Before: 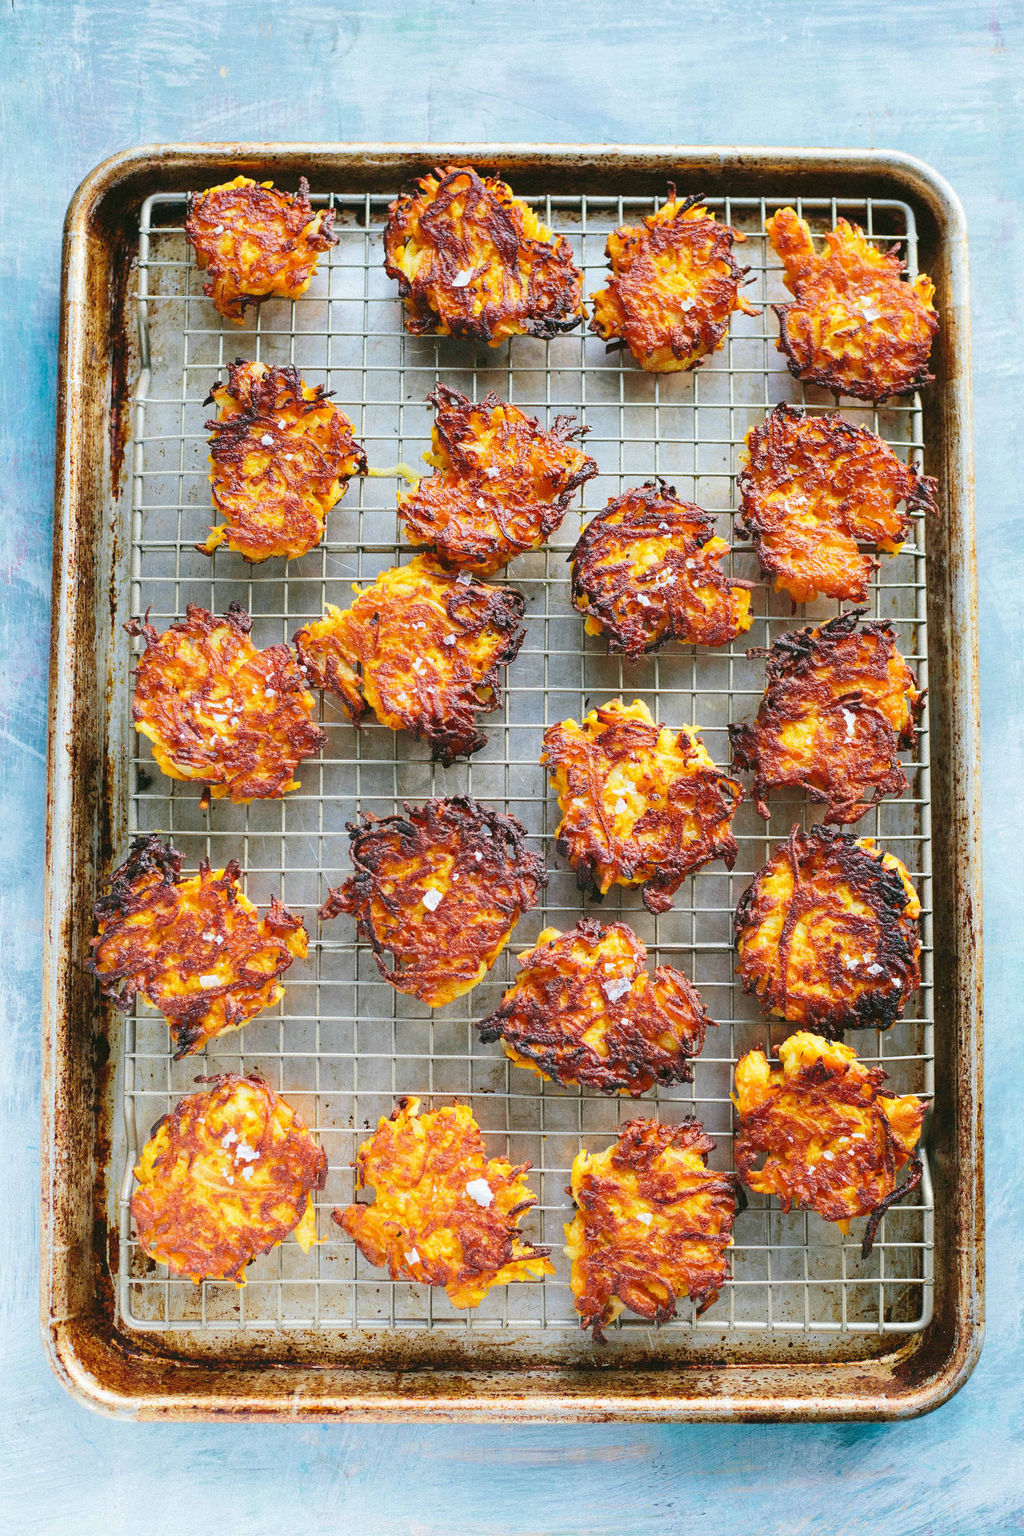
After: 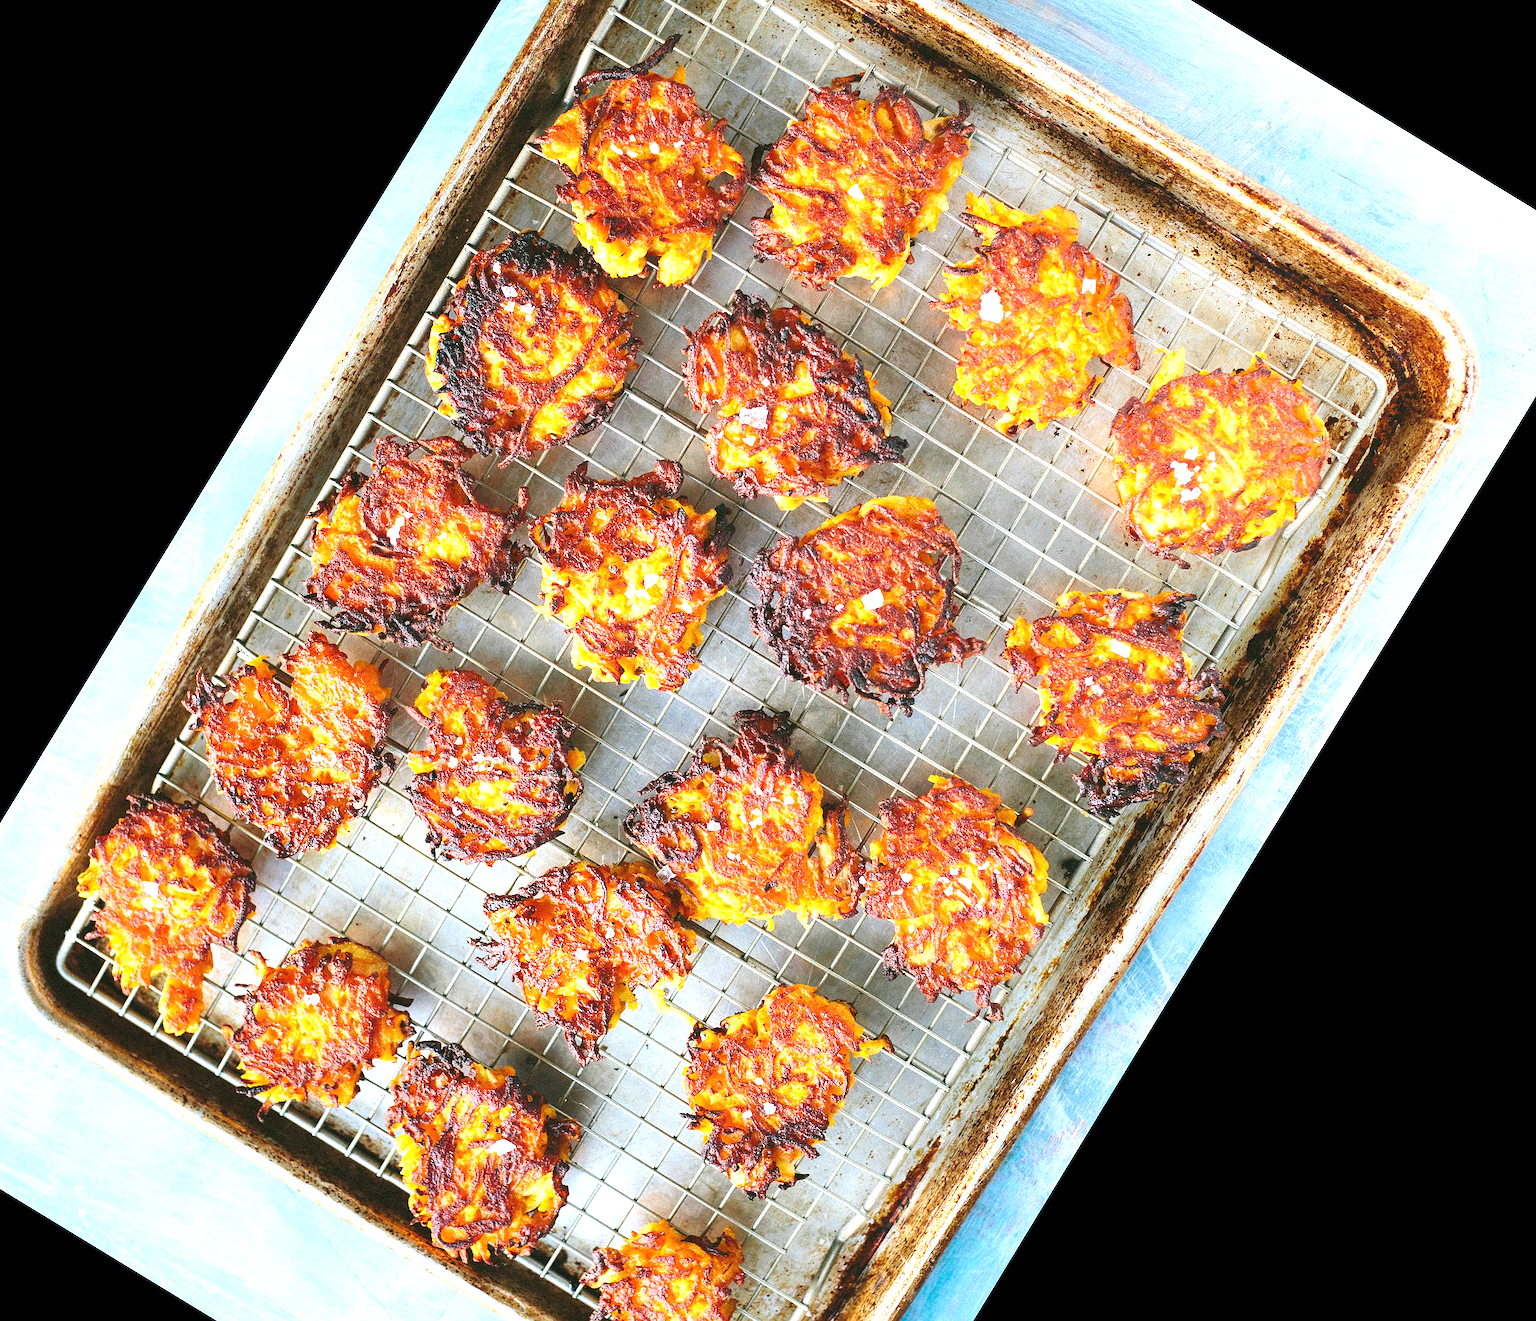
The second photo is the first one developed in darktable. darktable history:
exposure: black level correction 0, exposure 0.68 EV, compensate exposure bias true, compensate highlight preservation false
sharpen: on, module defaults
crop and rotate: angle 148.68°, left 9.111%, top 15.603%, right 4.588%, bottom 17.041%
